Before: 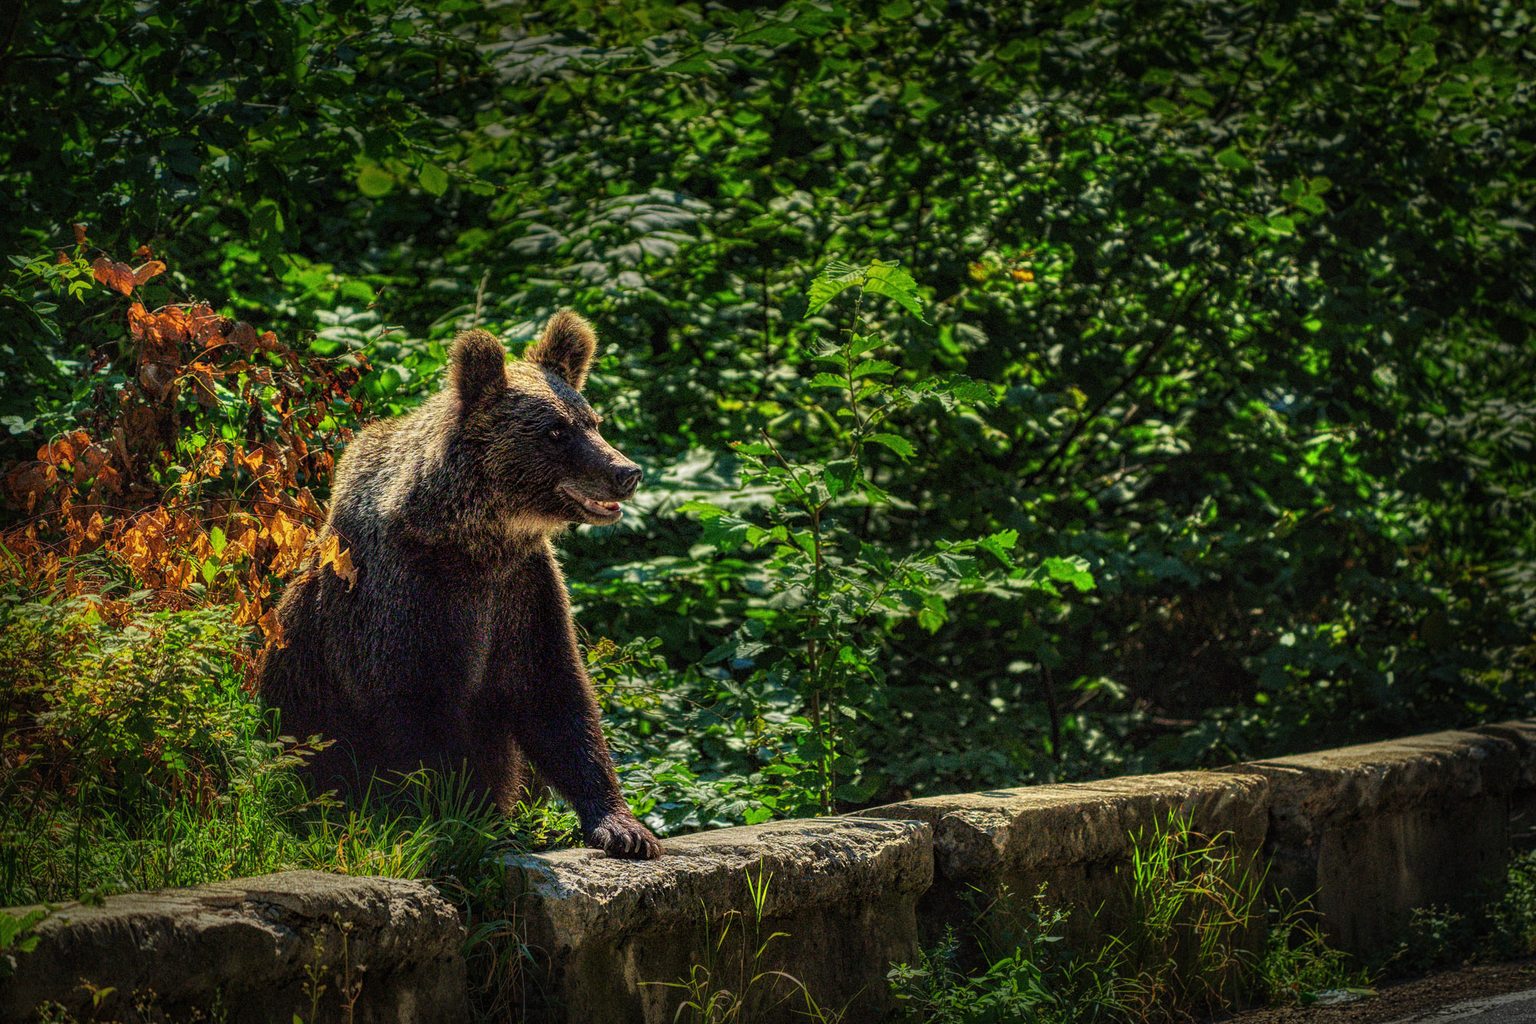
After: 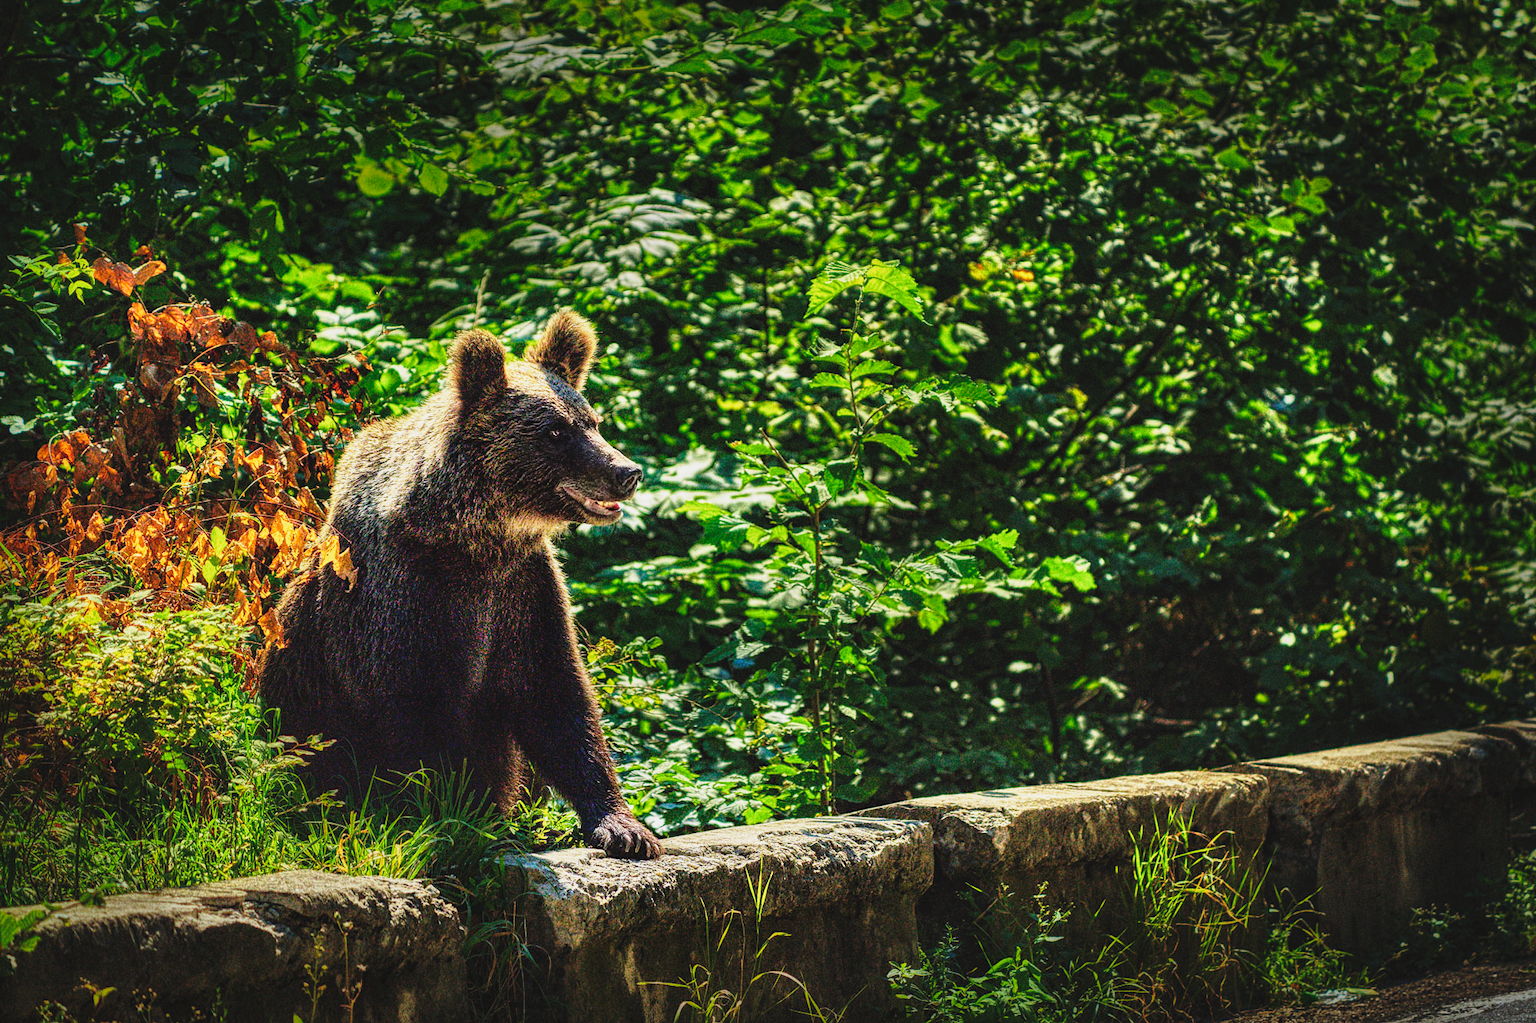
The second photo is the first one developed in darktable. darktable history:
base curve: curves: ch0 [(0, 0) (0.026, 0.03) (0.109, 0.232) (0.351, 0.748) (0.669, 0.968) (1, 1)], preserve colors none
contrast brightness saturation: contrast -0.1, saturation -0.1
